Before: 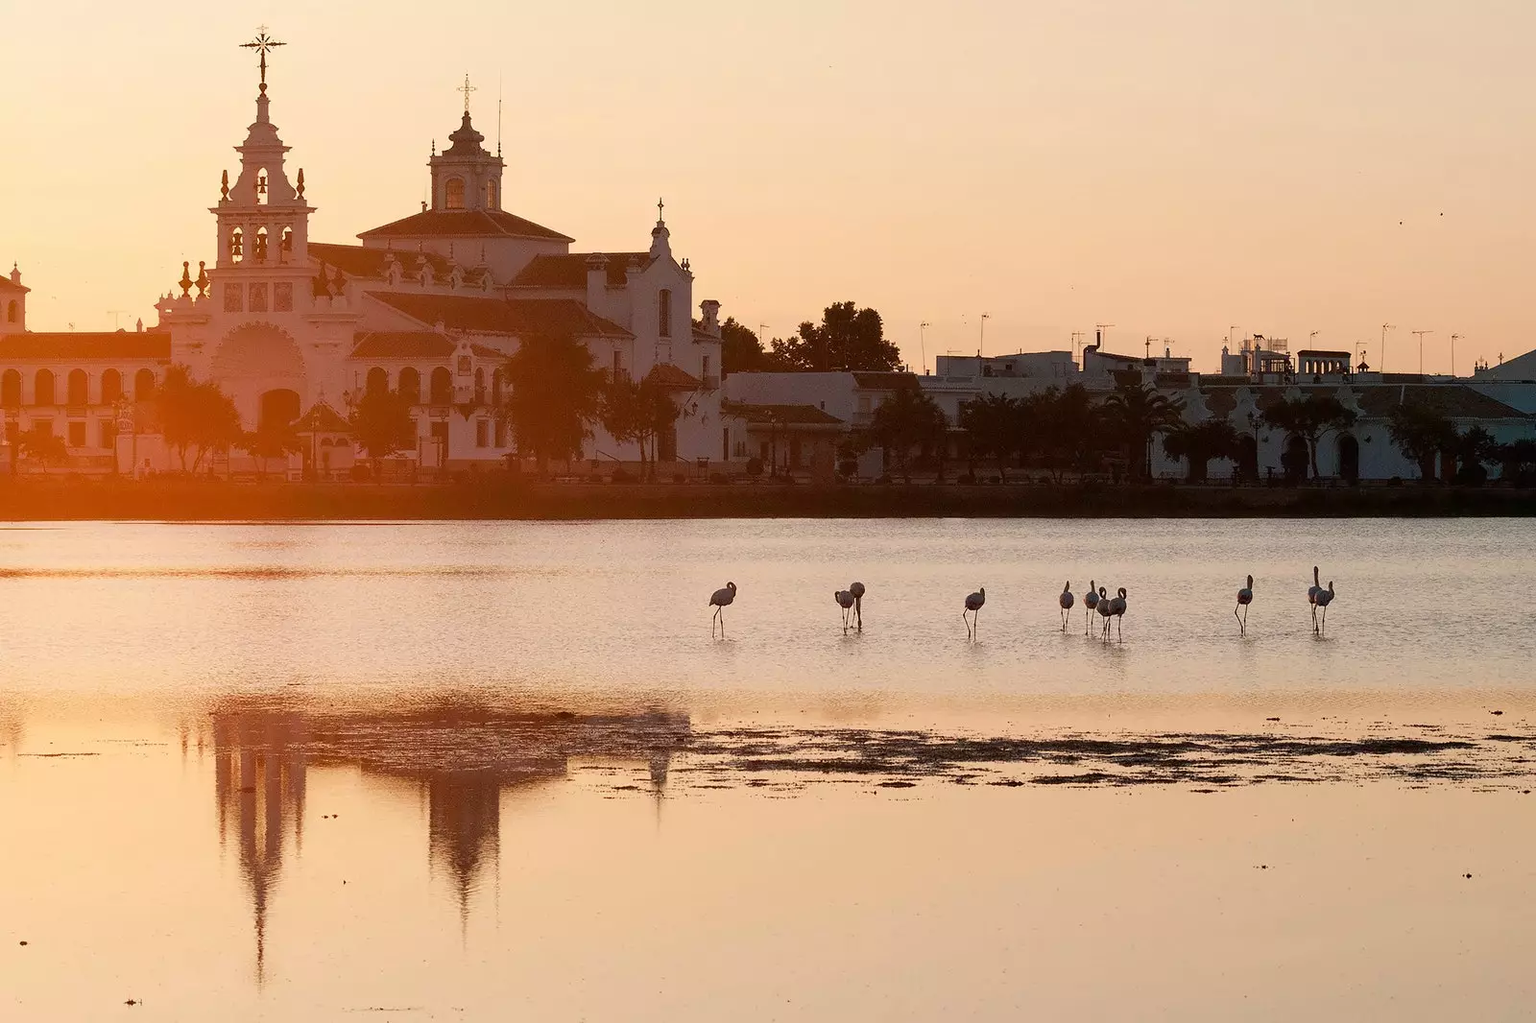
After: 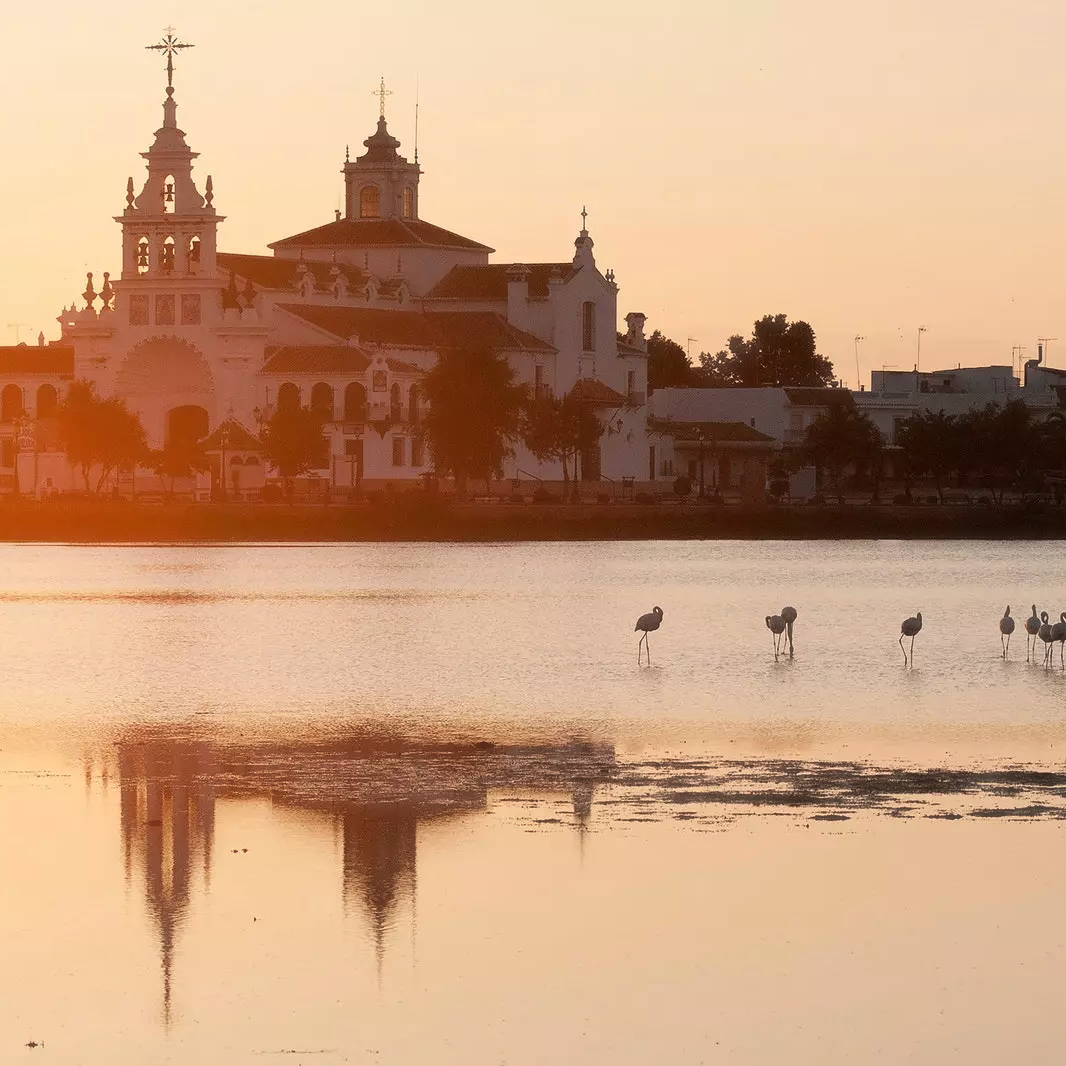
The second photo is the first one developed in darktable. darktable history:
crop and rotate: left 6.617%, right 26.717%
haze removal: strength -0.09, adaptive false
